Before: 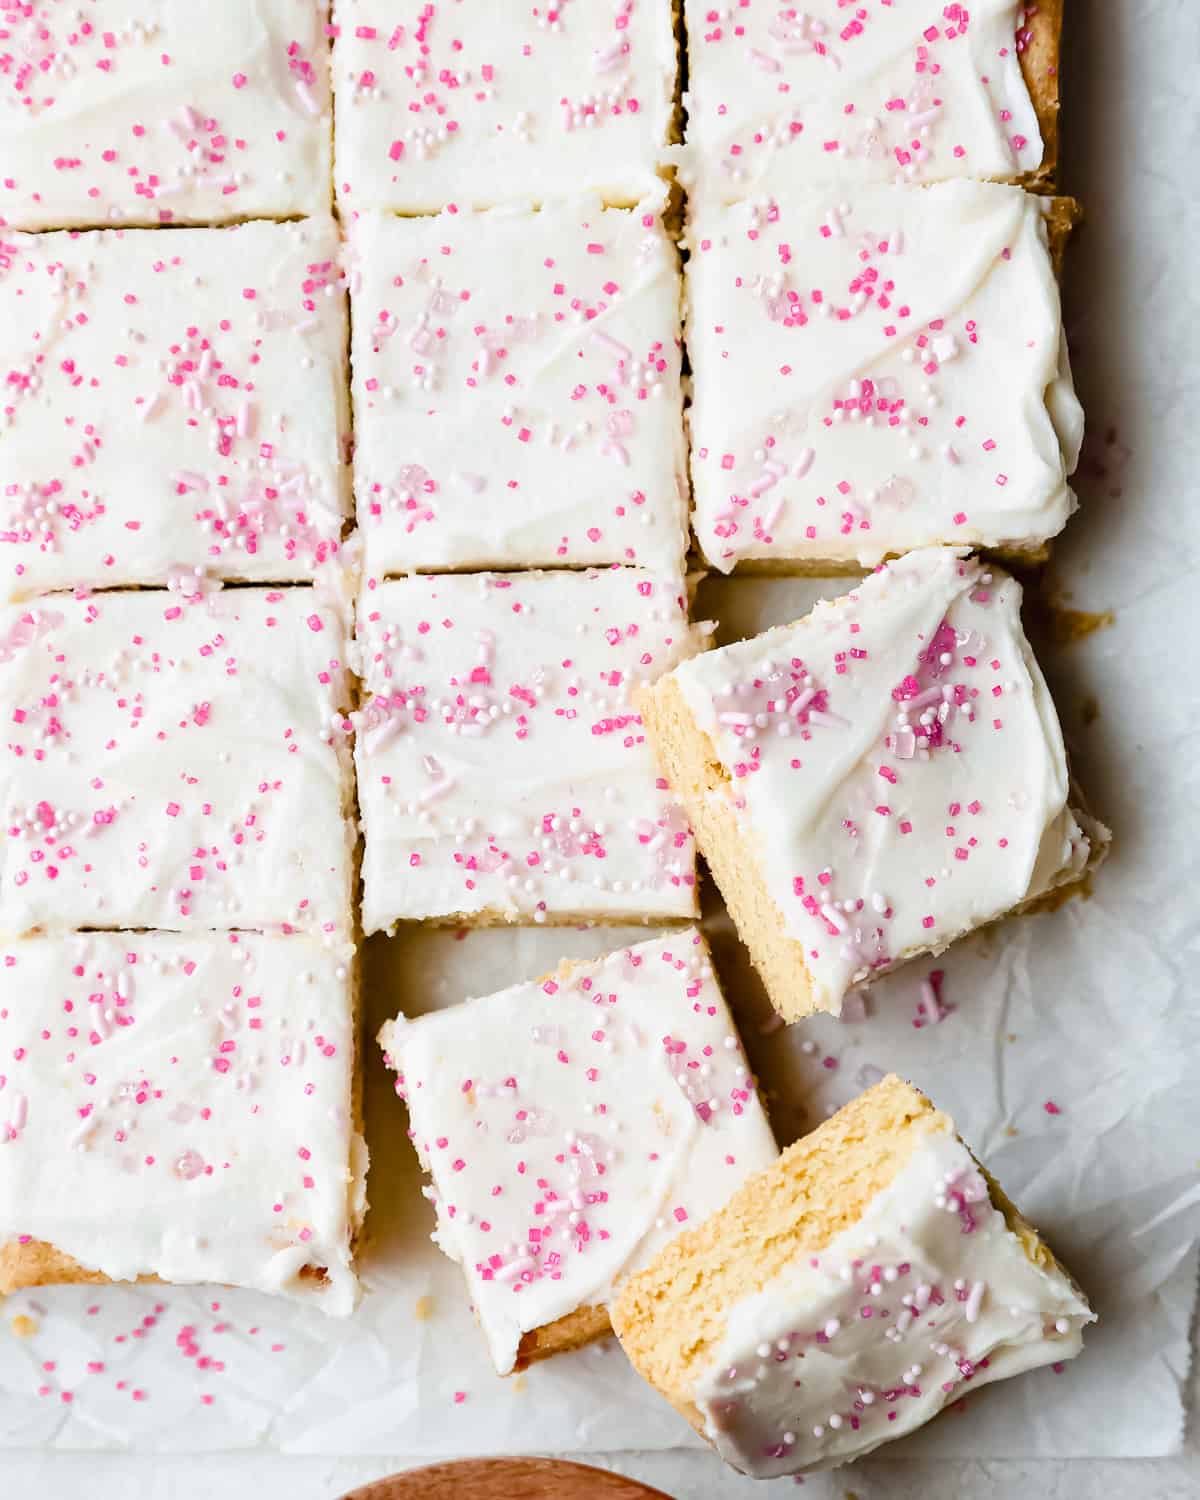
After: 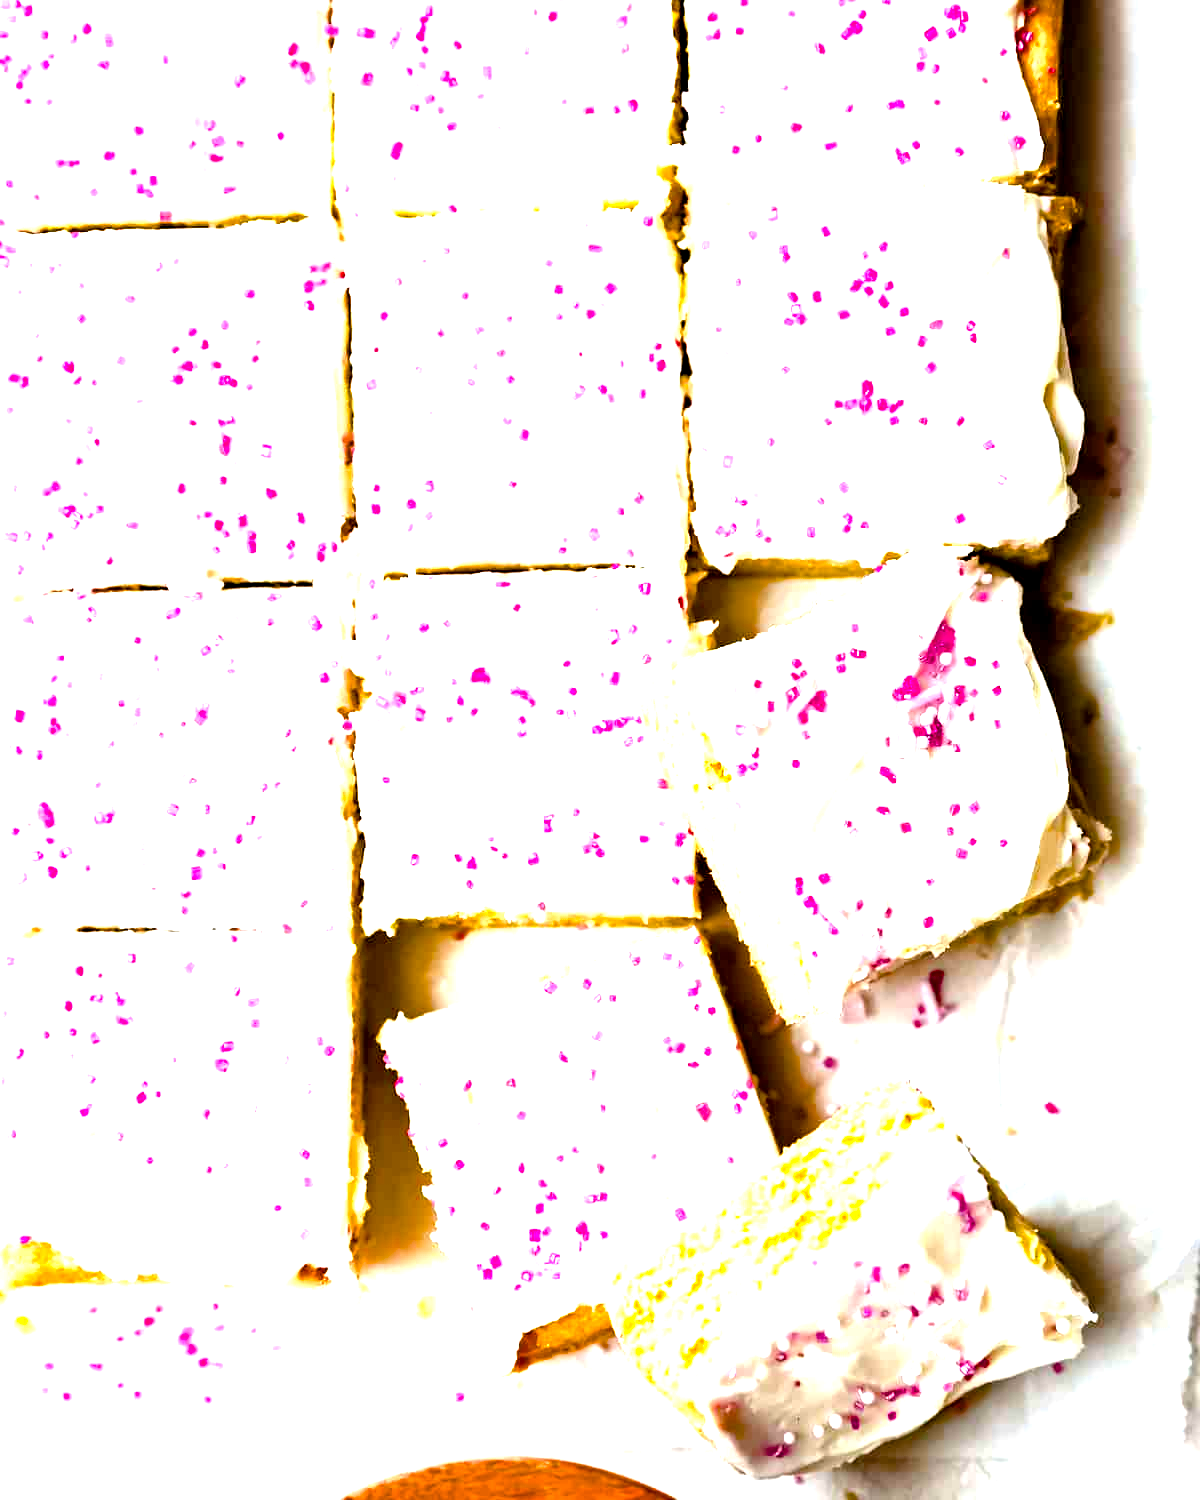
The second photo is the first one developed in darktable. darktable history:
exposure: black level correction 0.009, exposure 1.417 EV, compensate highlight preservation false
color balance rgb: perceptual saturation grading › global saturation 29.906%, global vibrance 9.958%, contrast 15.458%, saturation formula JzAzBz (2021)
